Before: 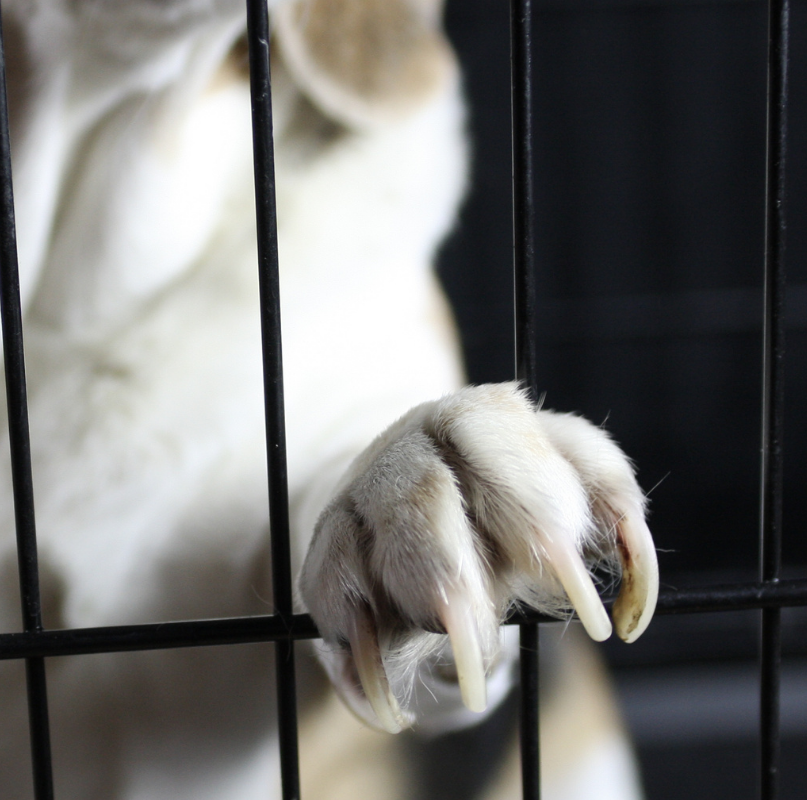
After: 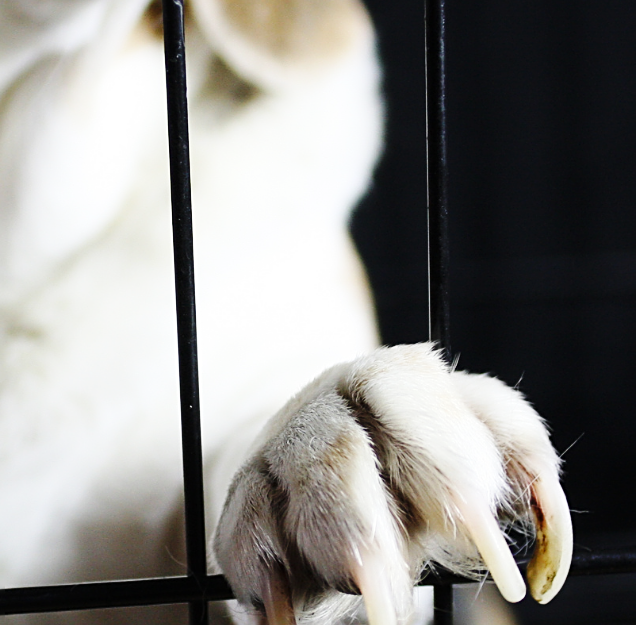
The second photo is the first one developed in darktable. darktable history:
sharpen: on, module defaults
contrast brightness saturation: saturation 0.13
crop and rotate: left 10.77%, top 5.1%, right 10.41%, bottom 16.76%
base curve: curves: ch0 [(0, 0) (0.036, 0.025) (0.121, 0.166) (0.206, 0.329) (0.605, 0.79) (1, 1)], preserve colors none
